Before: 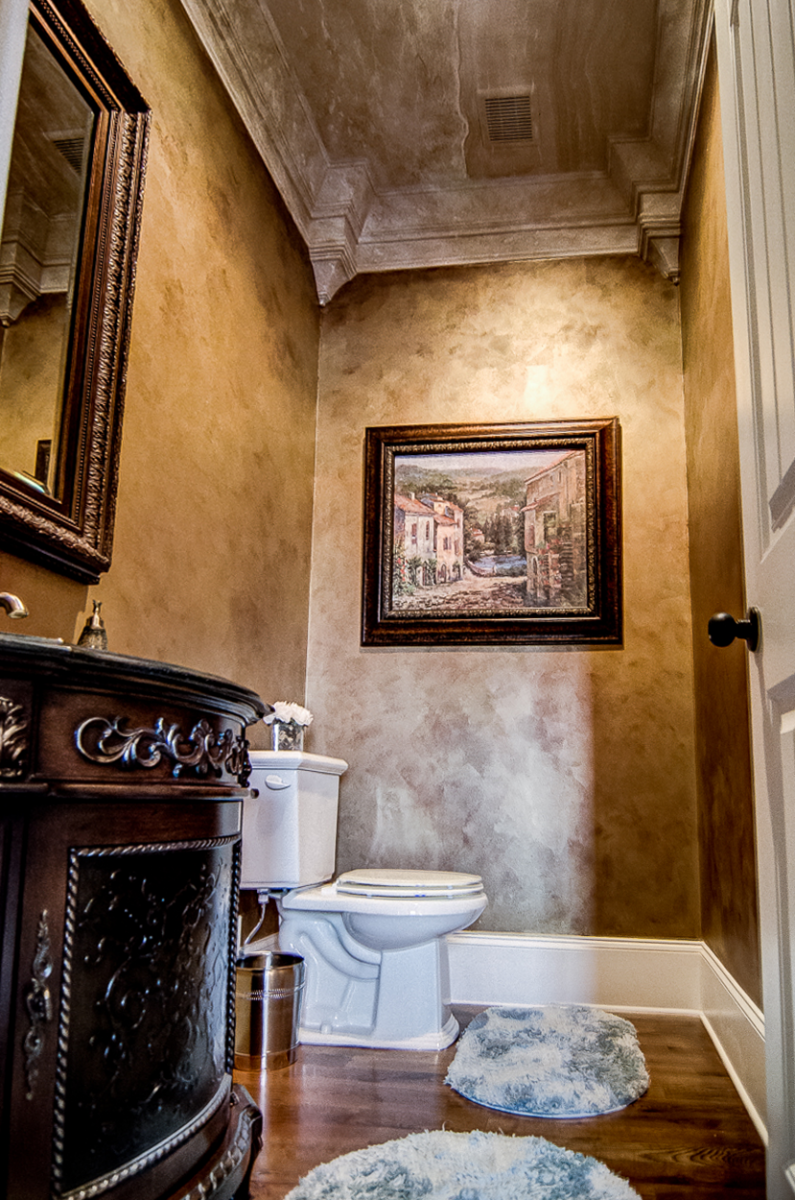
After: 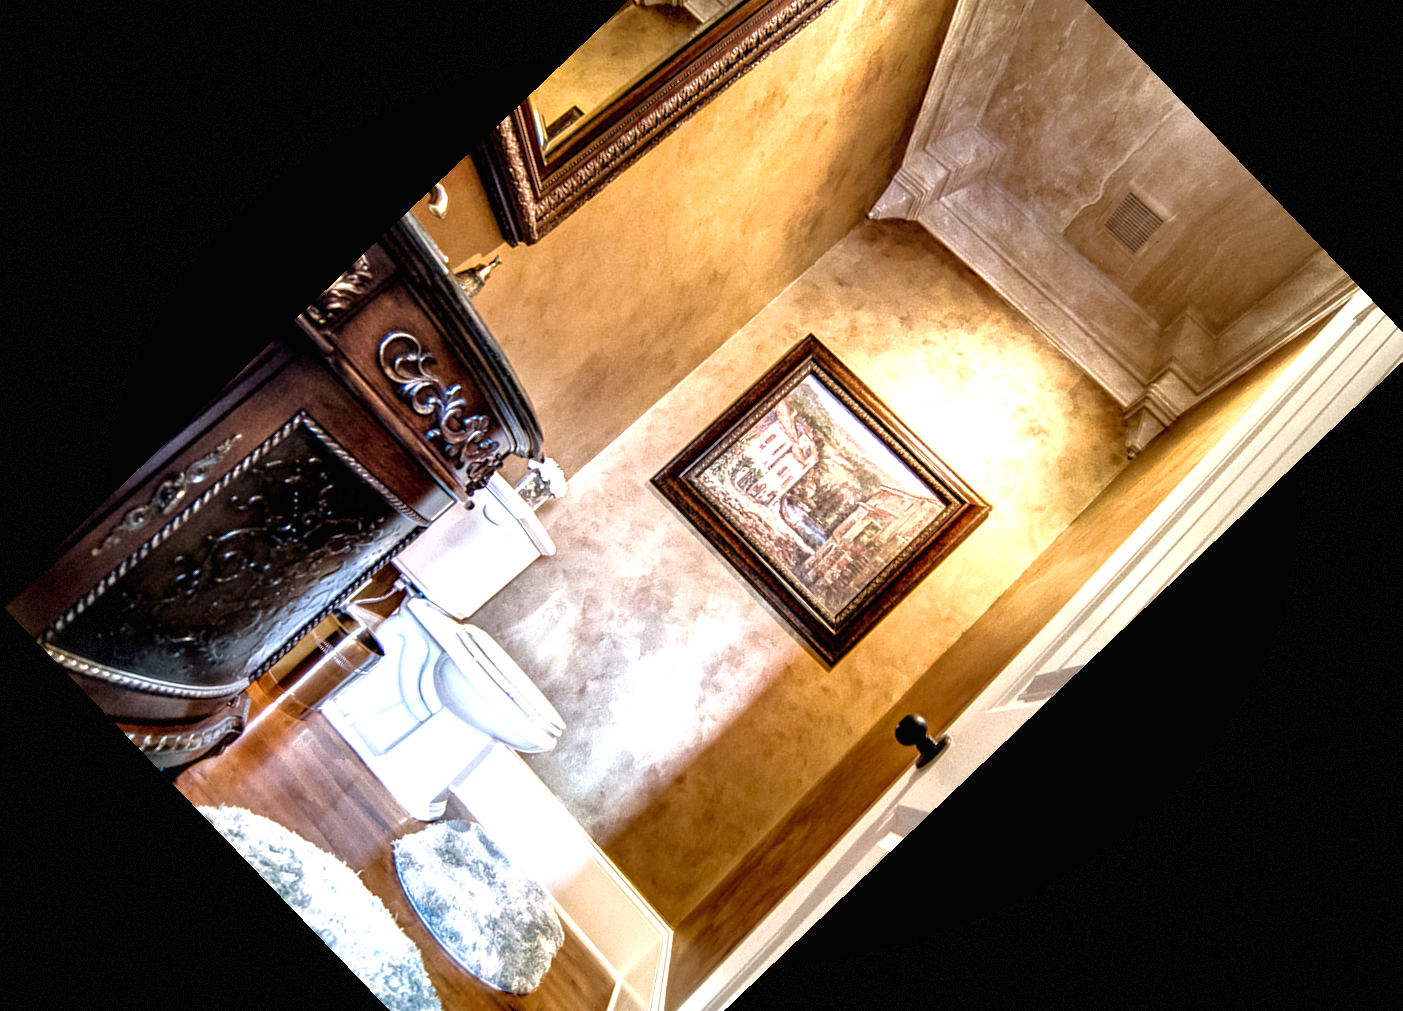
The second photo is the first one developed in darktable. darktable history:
exposure: black level correction 0, exposure 1.45 EV, compensate exposure bias true, compensate highlight preservation false
vignetting: fall-off start 85%, fall-off radius 80%, brightness -0.182, saturation -0.3, width/height ratio 1.219, dithering 8-bit output, unbound false
tone equalizer: -8 EV 0.25 EV, -7 EV 0.417 EV, -6 EV 0.417 EV, -5 EV 0.25 EV, -3 EV -0.25 EV, -2 EV -0.417 EV, -1 EV -0.417 EV, +0 EV -0.25 EV, edges refinement/feathering 500, mask exposure compensation -1.57 EV, preserve details guided filter
crop and rotate: angle -46.26°, top 16.234%, right 0.912%, bottom 11.704%
